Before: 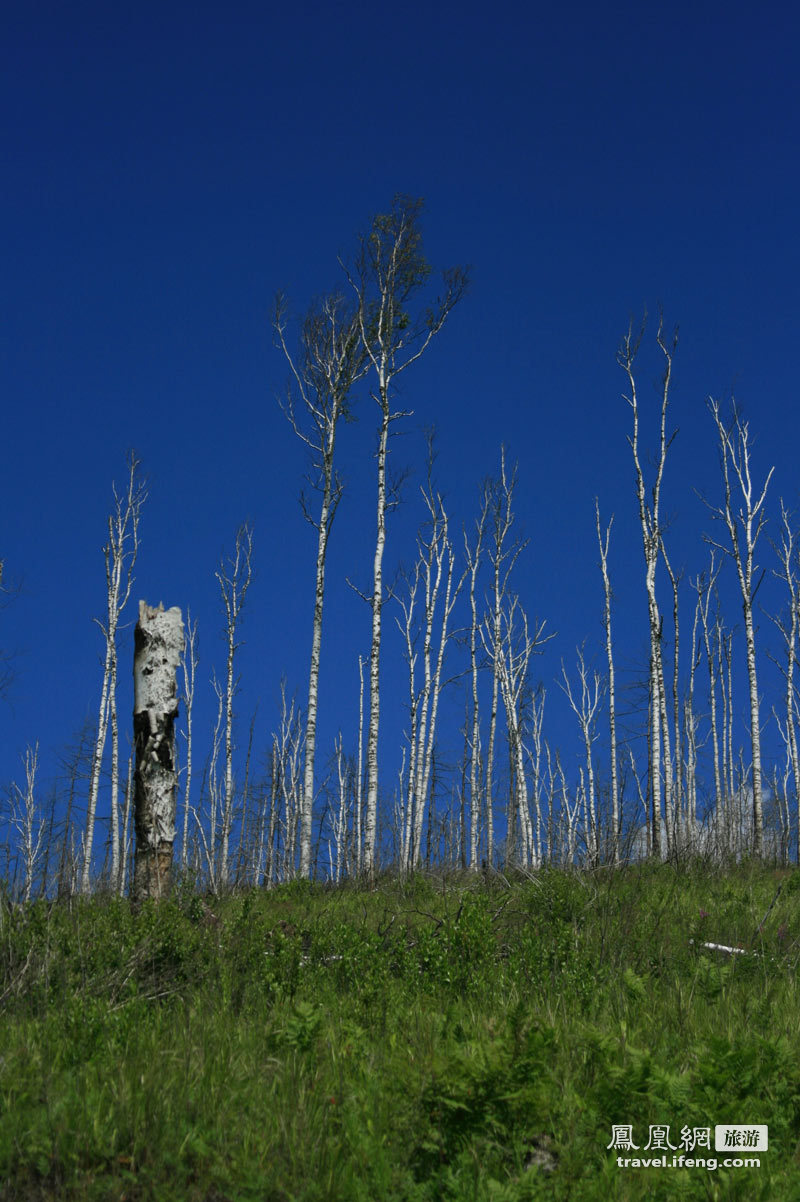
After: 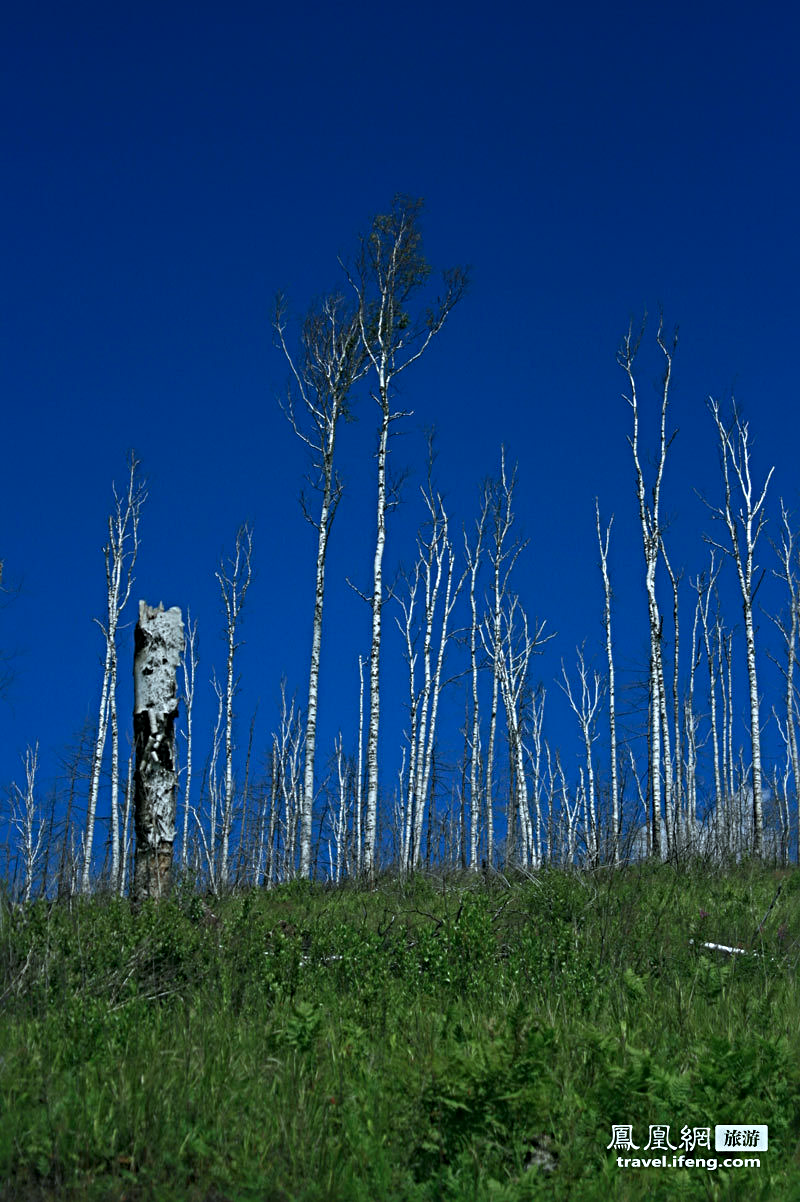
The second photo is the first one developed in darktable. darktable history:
sharpen: radius 4.841
color calibration: gray › normalize channels true, illuminant F (fluorescent), F source F9 (Cool White Deluxe 4150 K) – high CRI, x 0.374, y 0.373, temperature 4151.19 K, gamut compression 0.022
shadows and highlights: shadows -22.38, highlights 46.51, soften with gaussian
